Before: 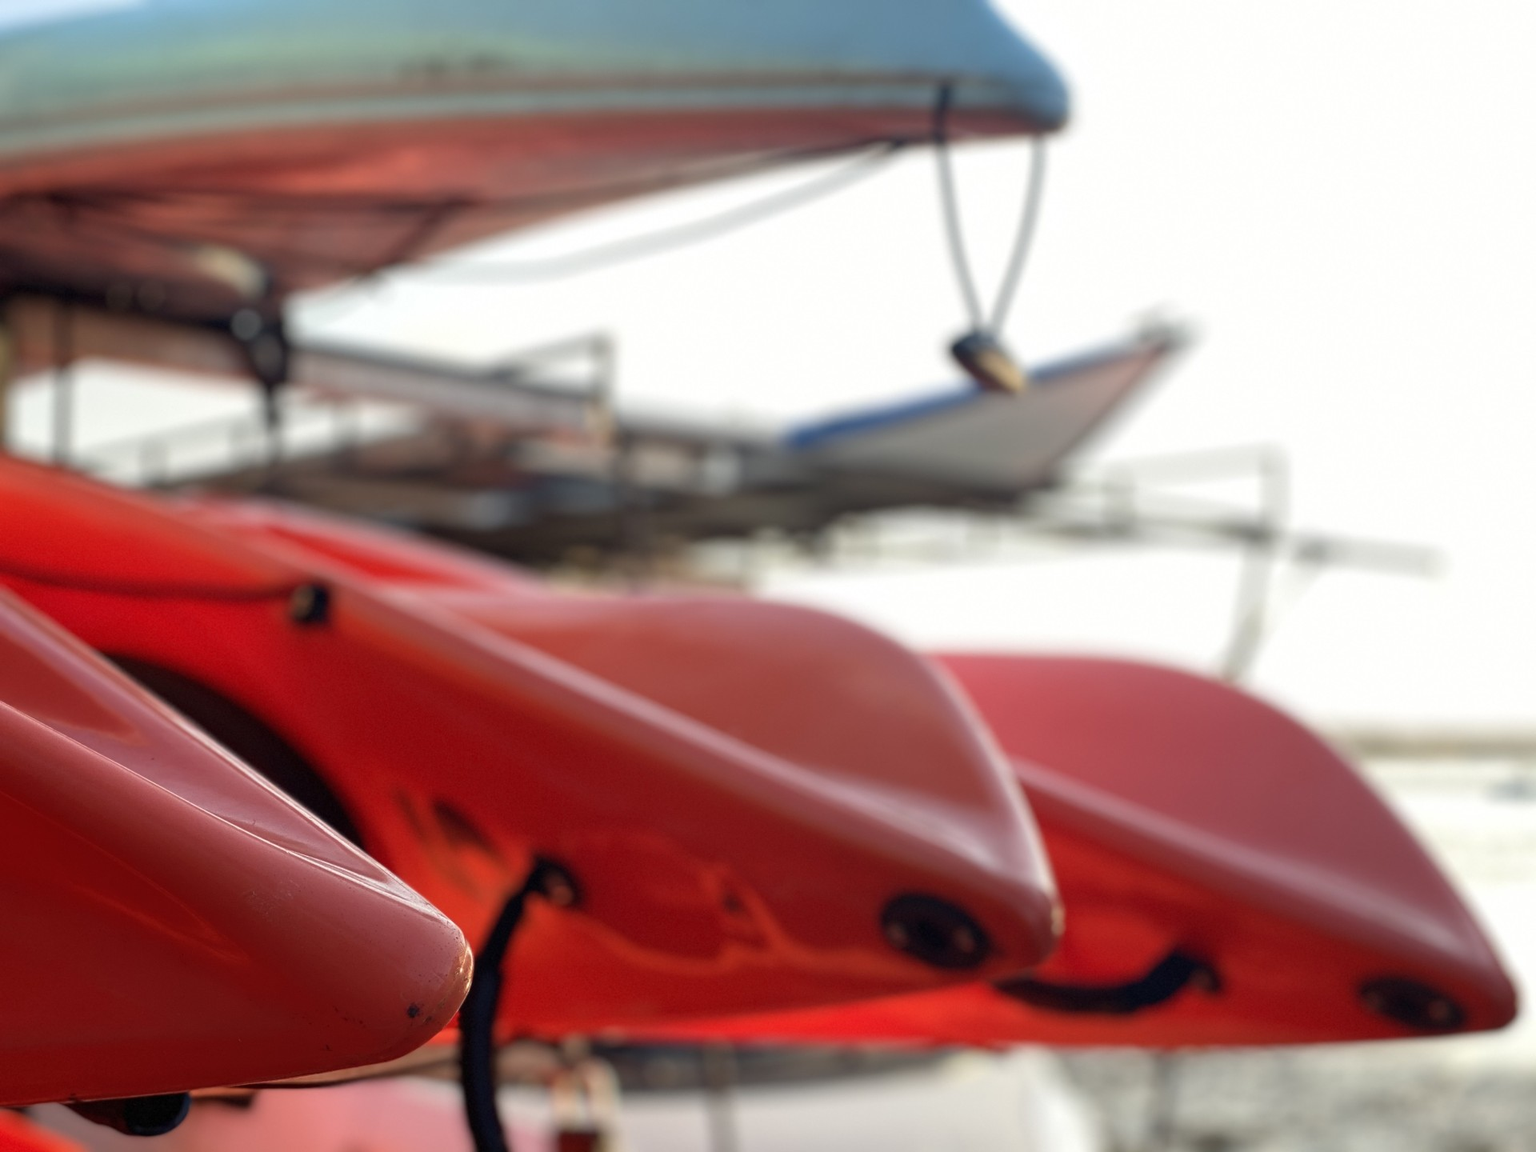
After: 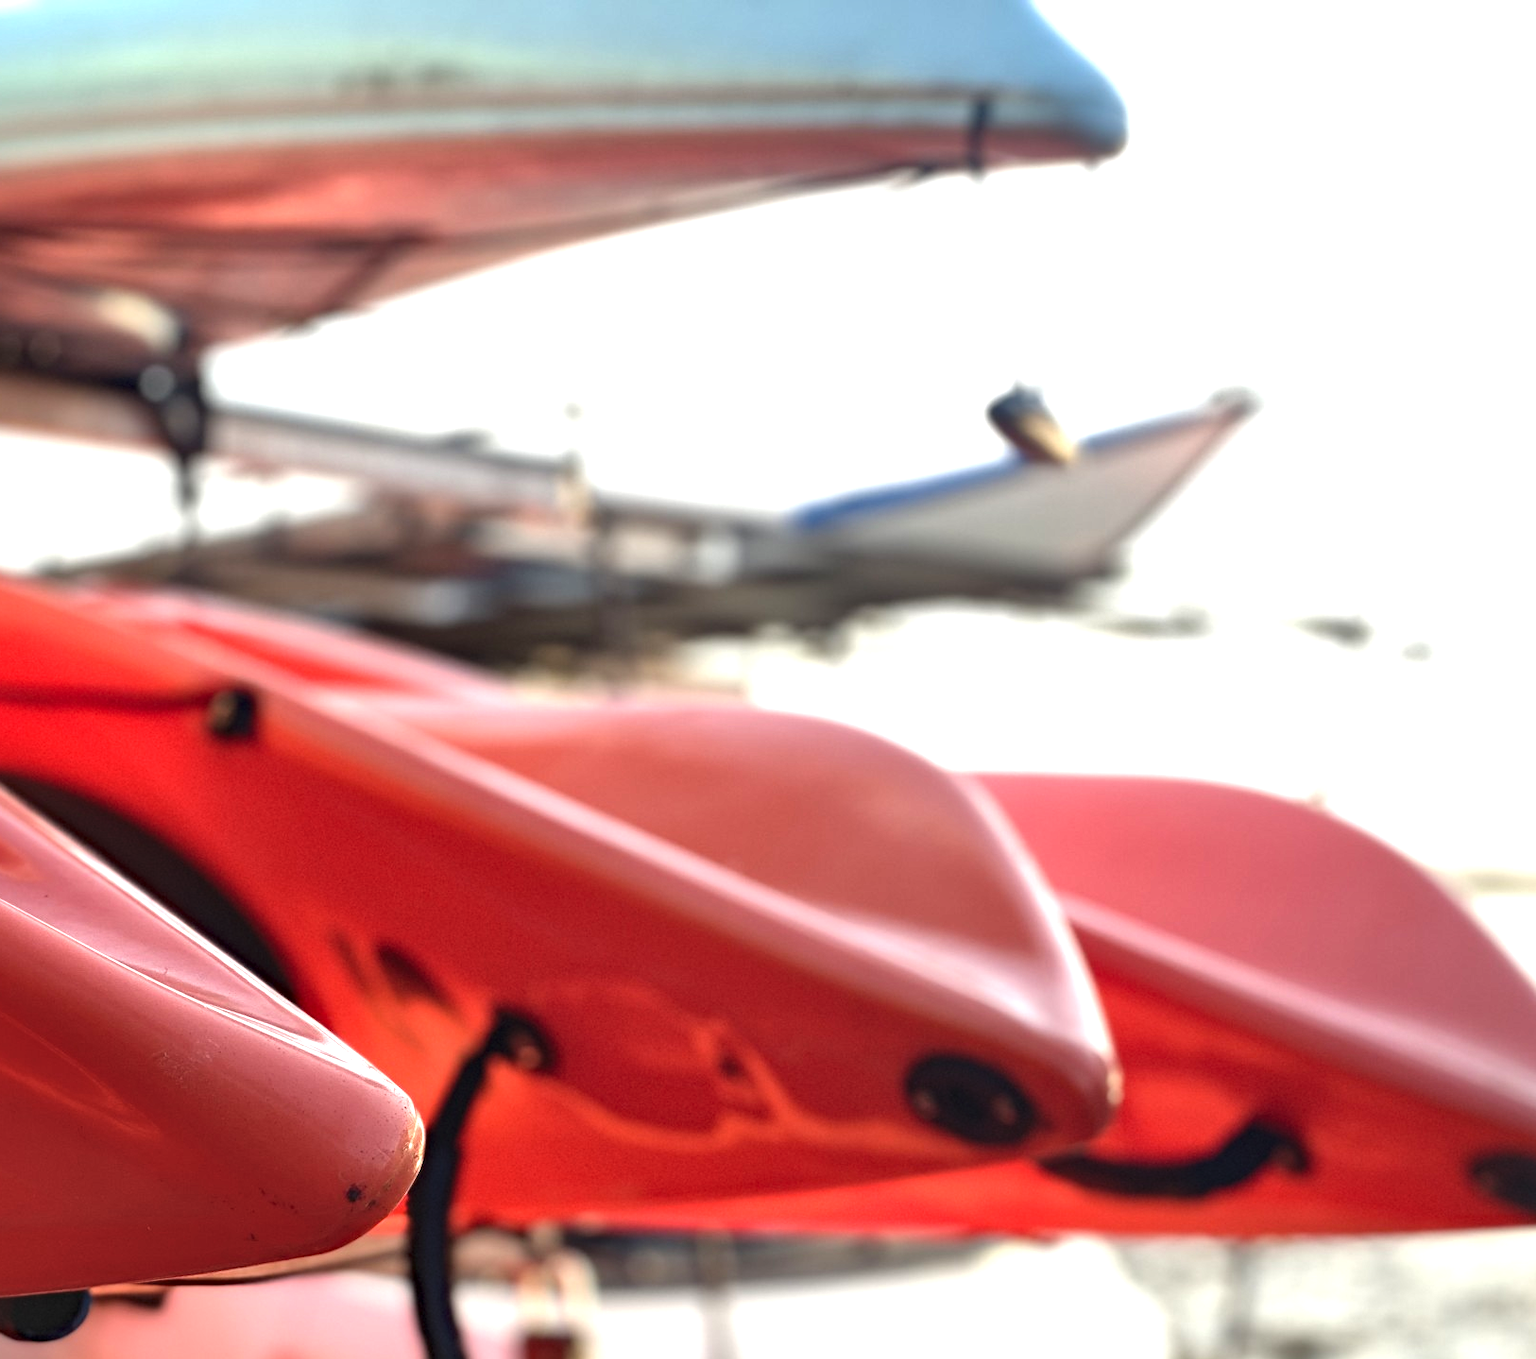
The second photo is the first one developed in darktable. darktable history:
crop: left 7.41%, right 7.872%
local contrast: mode bilateral grid, contrast 24, coarseness 60, detail 151%, midtone range 0.2
exposure: black level correction -0.006, exposure 1 EV, compensate highlight preservation false
haze removal: strength 0.427, compatibility mode true, adaptive false
